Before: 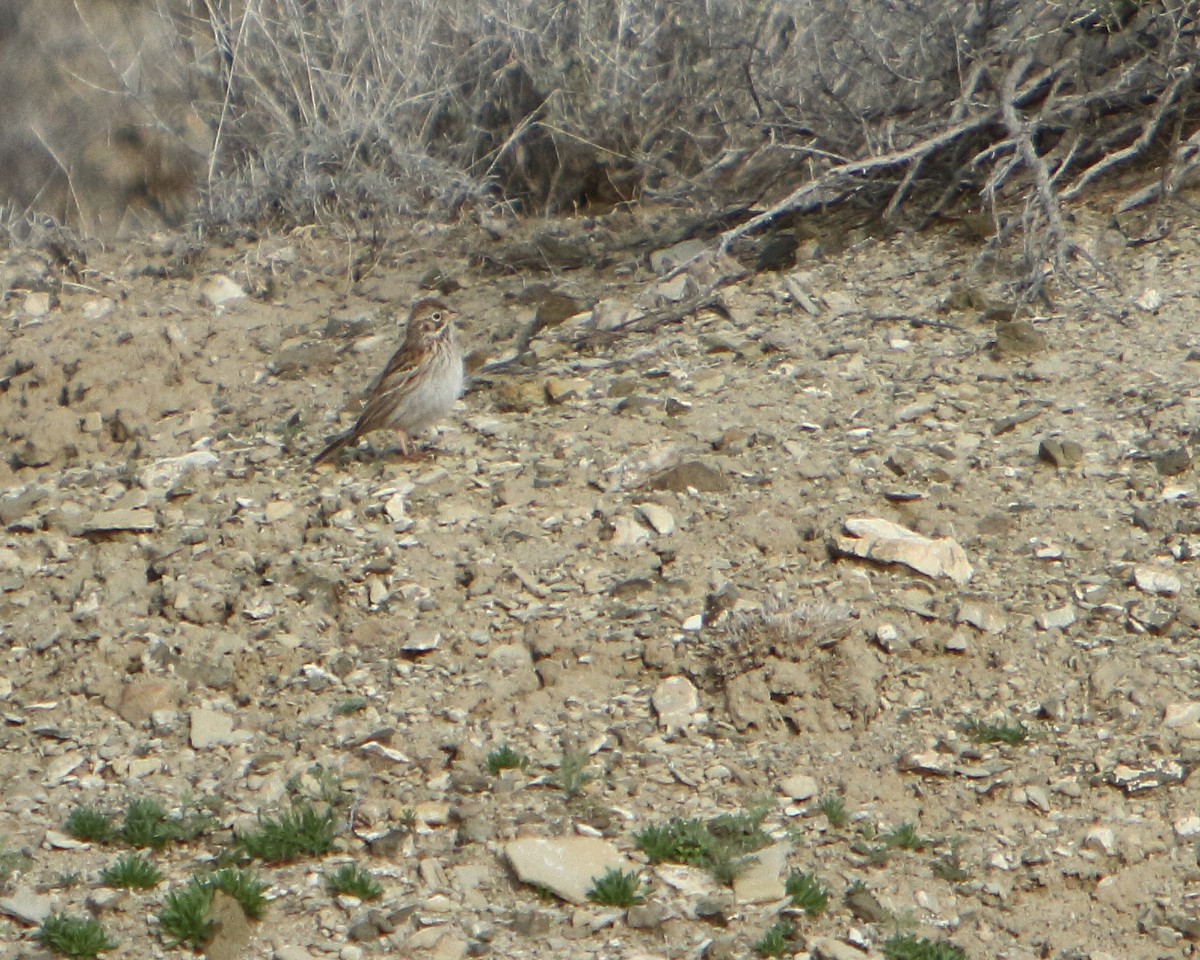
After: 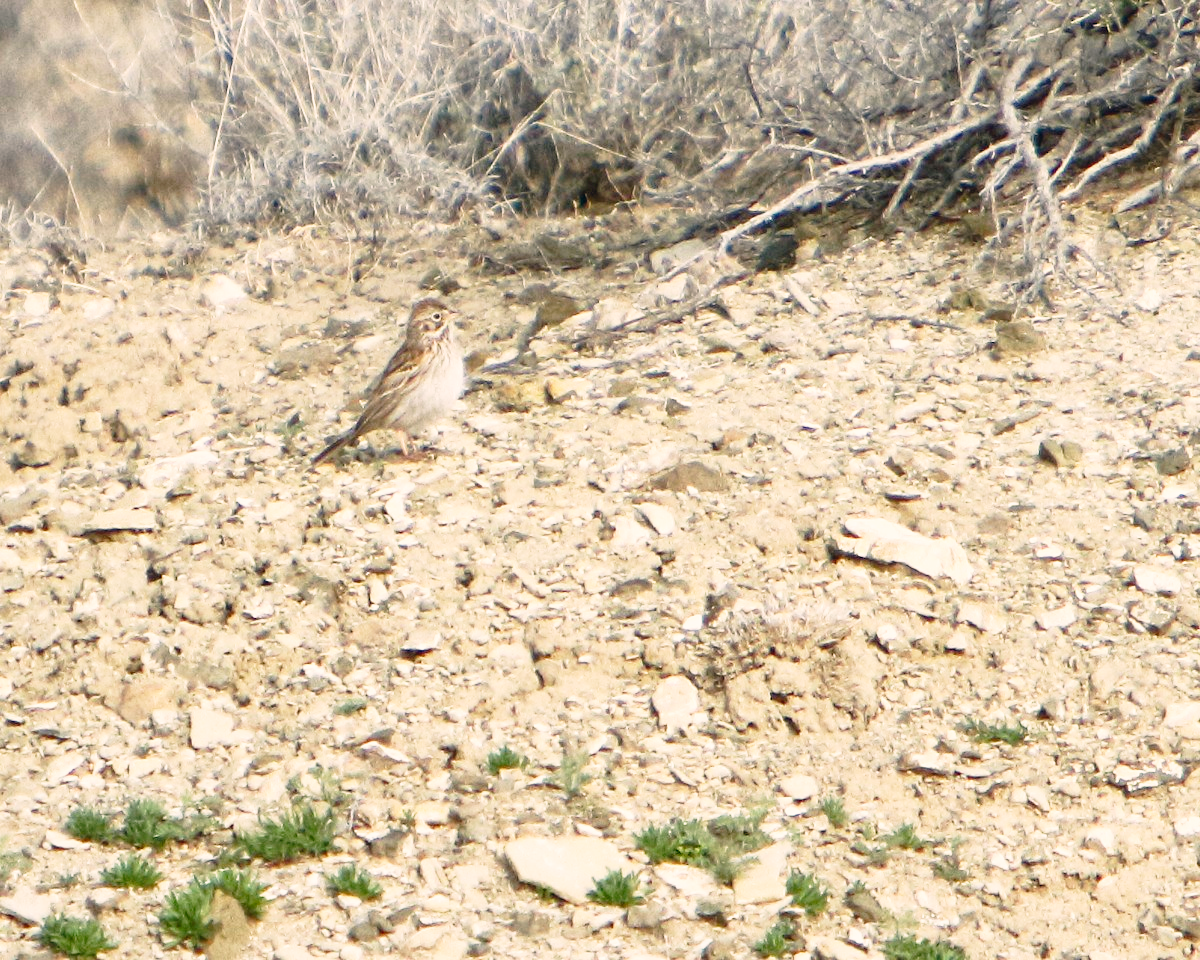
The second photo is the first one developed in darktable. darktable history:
color correction: highlights a* 5.38, highlights b* 5.3, shadows a* -4.26, shadows b* -5.11
base curve: curves: ch0 [(0, 0) (0.012, 0.01) (0.073, 0.168) (0.31, 0.711) (0.645, 0.957) (1, 1)], preserve colors none
